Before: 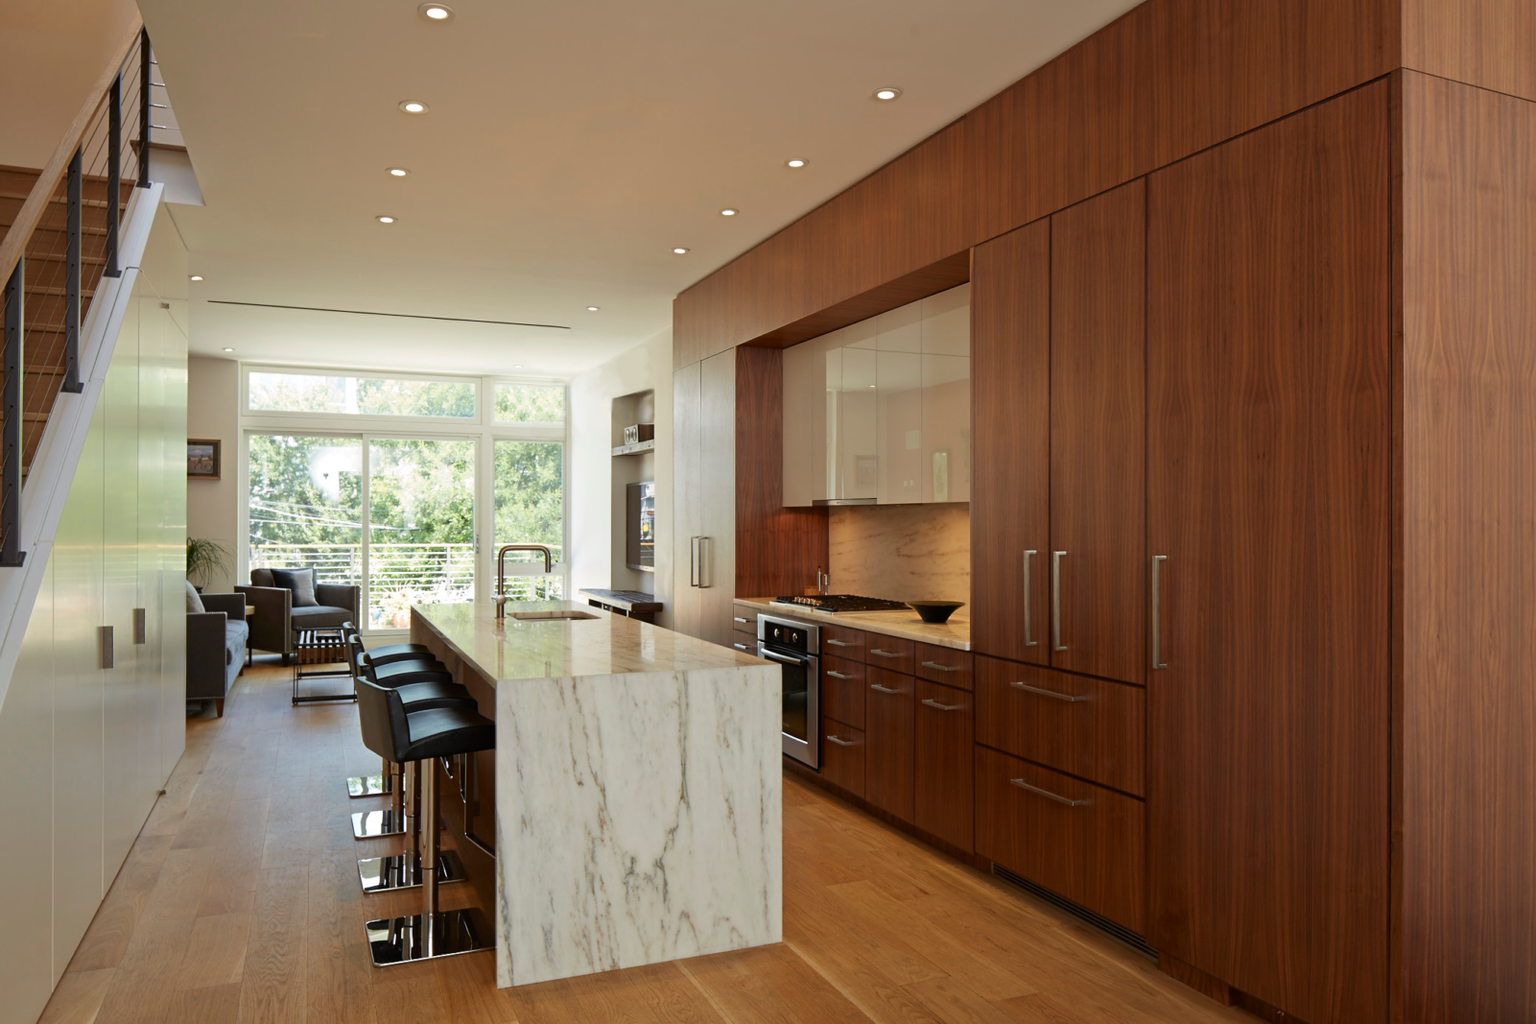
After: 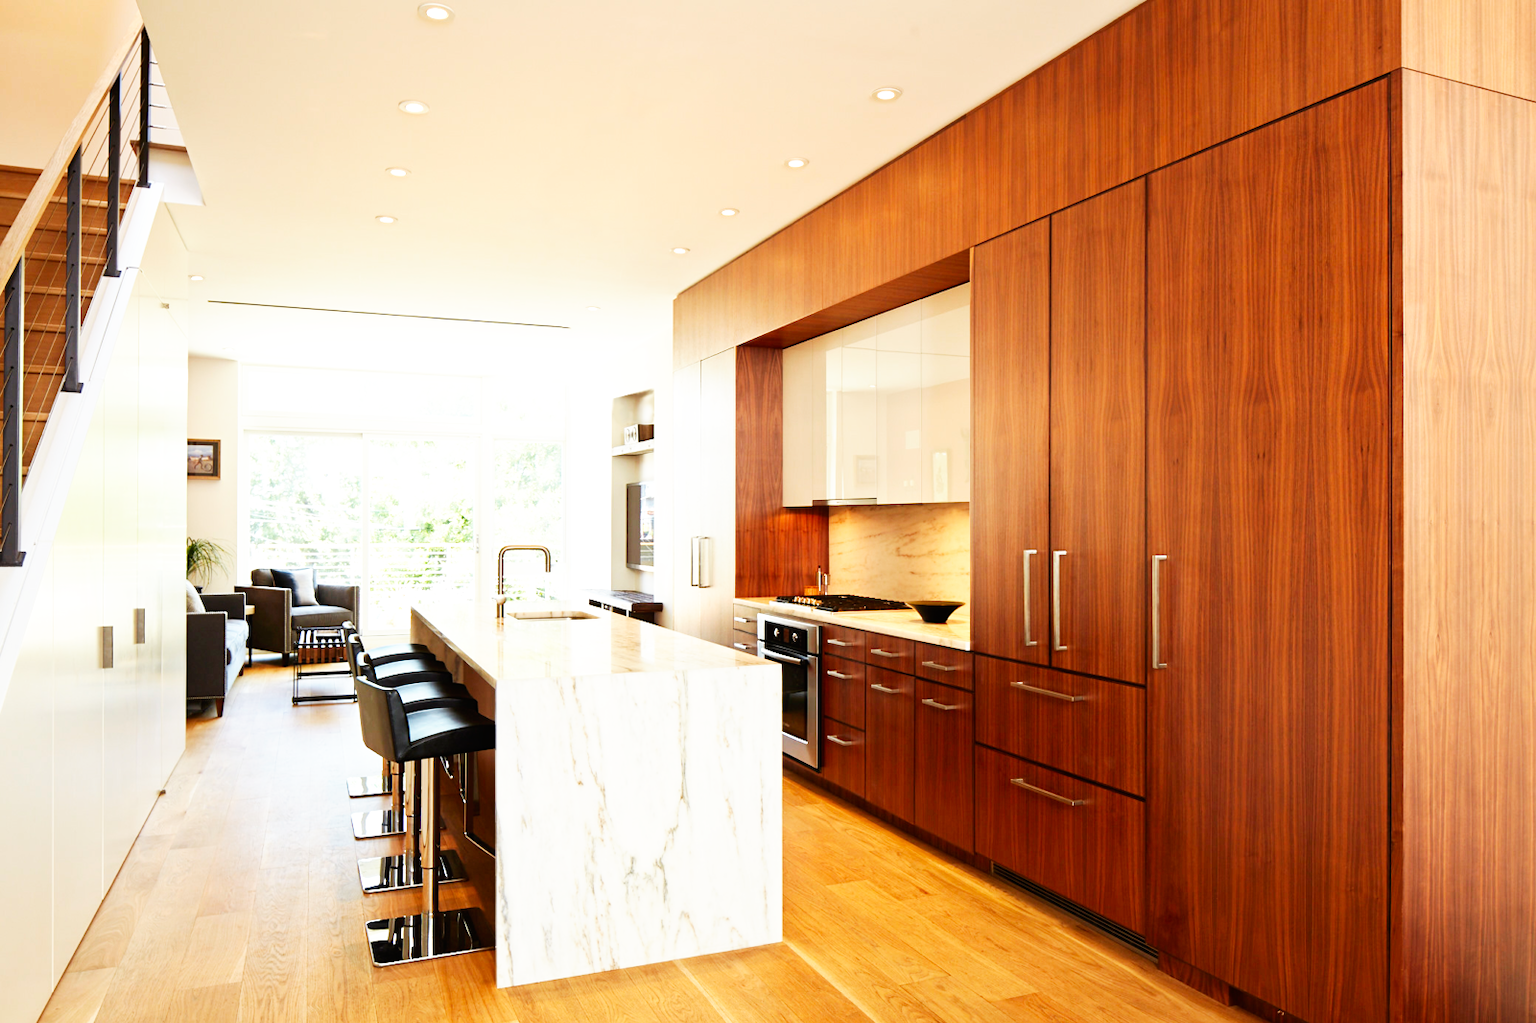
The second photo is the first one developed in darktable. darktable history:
exposure: exposure 0.607 EV, compensate exposure bias true, compensate highlight preservation false
base curve: curves: ch0 [(0, 0) (0.007, 0.004) (0.027, 0.03) (0.046, 0.07) (0.207, 0.54) (0.442, 0.872) (0.673, 0.972) (1, 1)], preserve colors none
